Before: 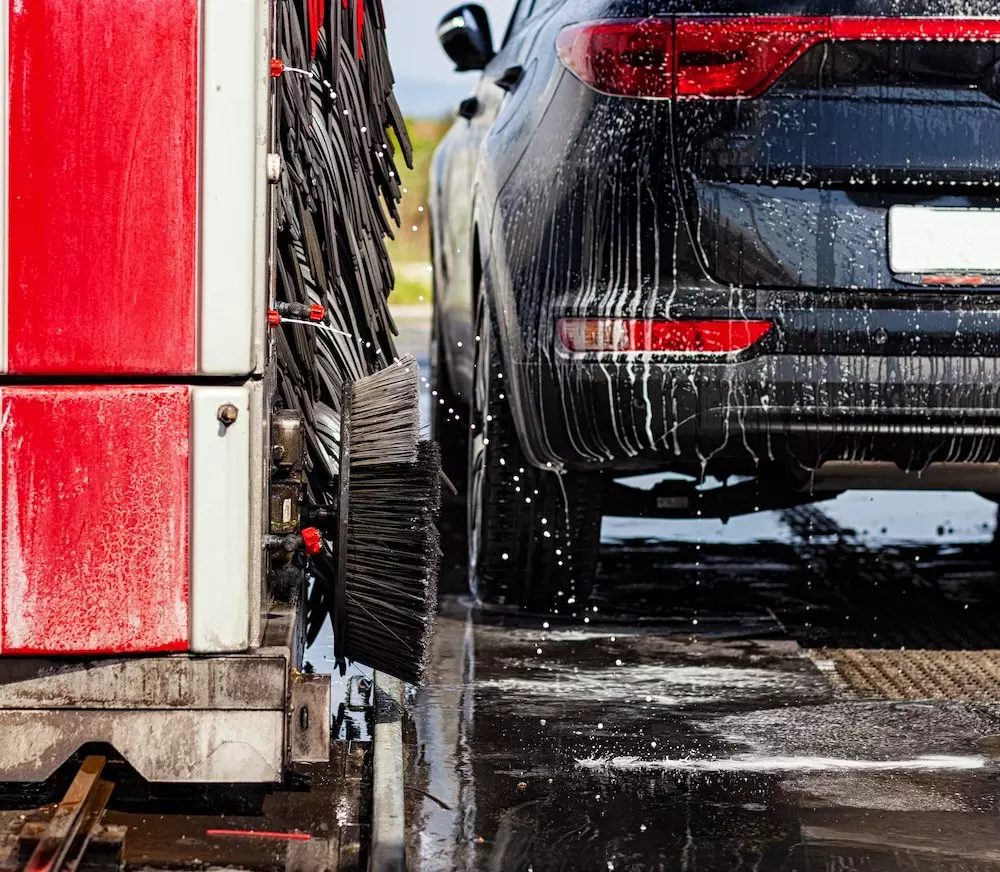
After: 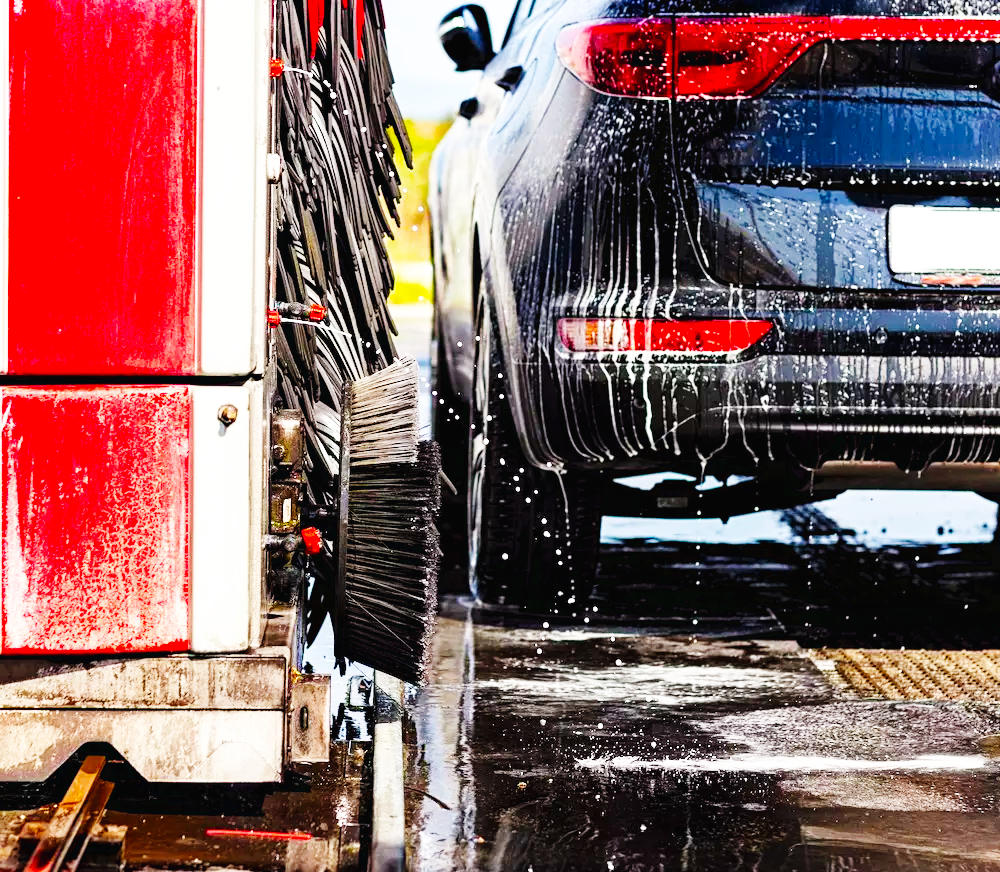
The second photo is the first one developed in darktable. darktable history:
base curve: curves: ch0 [(0, 0.003) (0.001, 0.002) (0.006, 0.004) (0.02, 0.022) (0.048, 0.086) (0.094, 0.234) (0.162, 0.431) (0.258, 0.629) (0.385, 0.8) (0.548, 0.918) (0.751, 0.988) (1, 1)], preserve colors none
color balance rgb: perceptual saturation grading › global saturation 25%, global vibrance 20%
